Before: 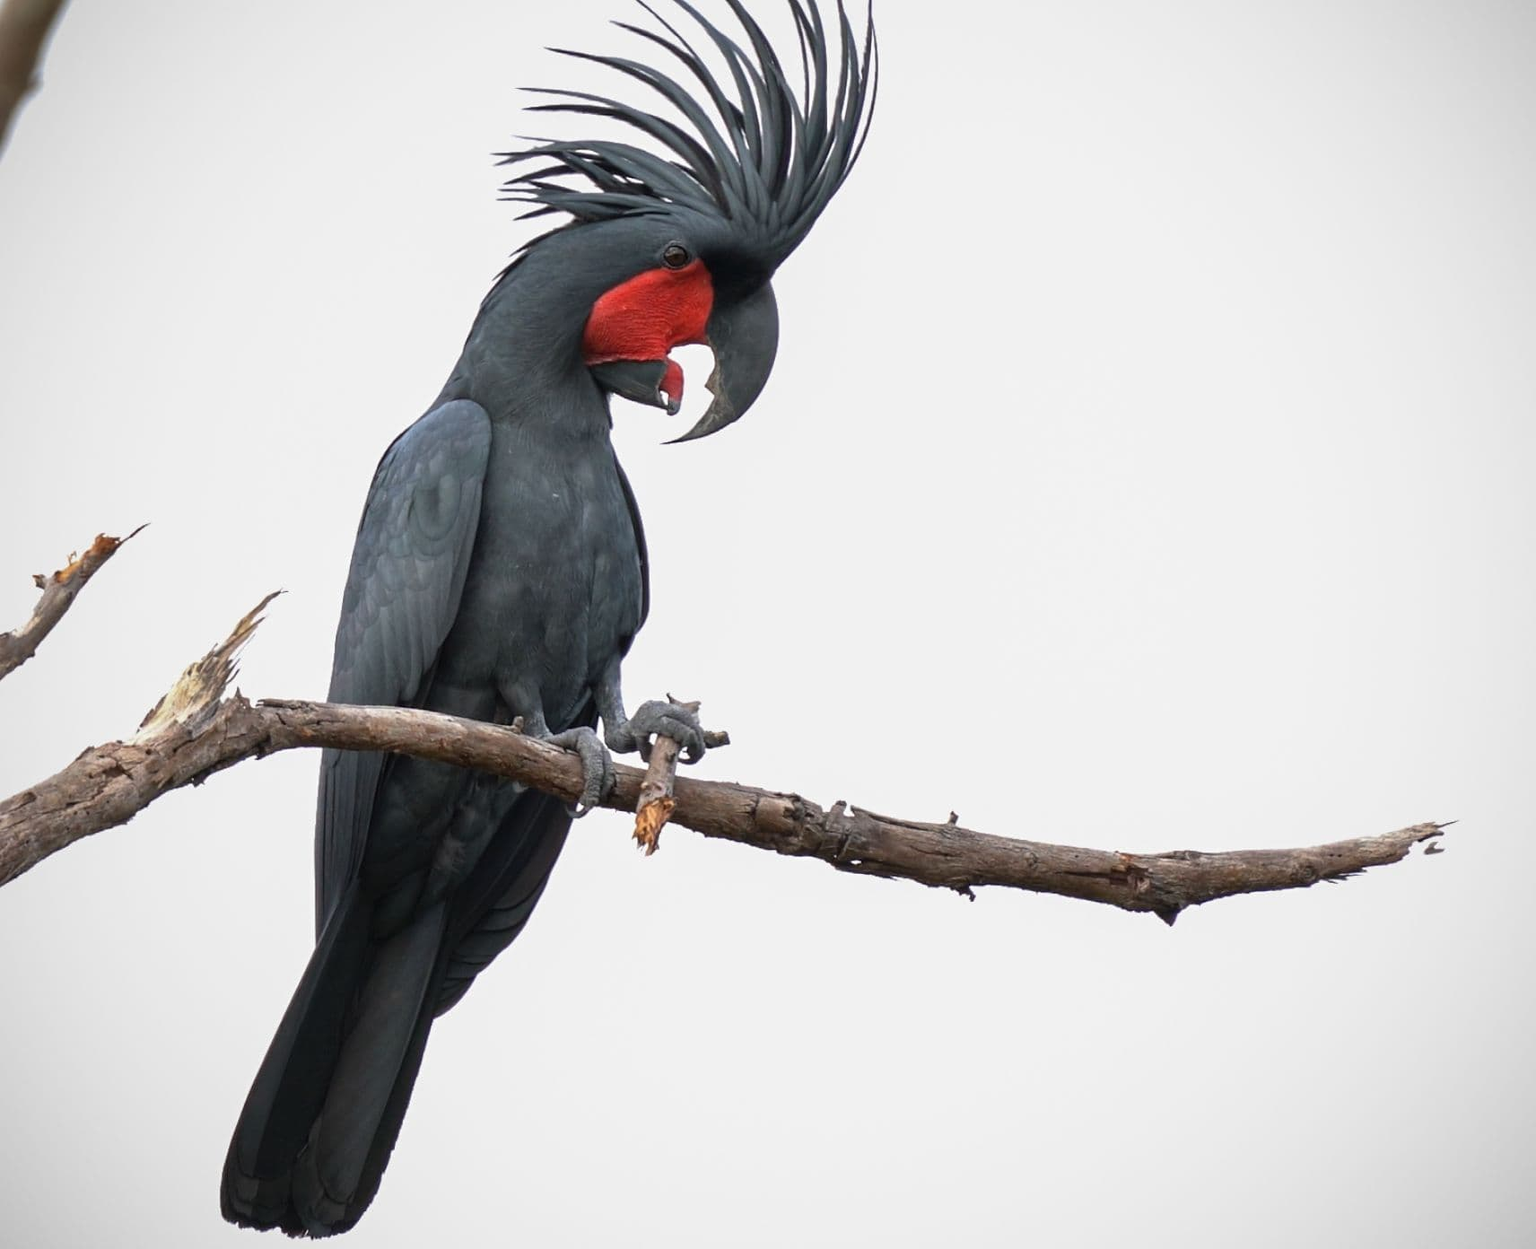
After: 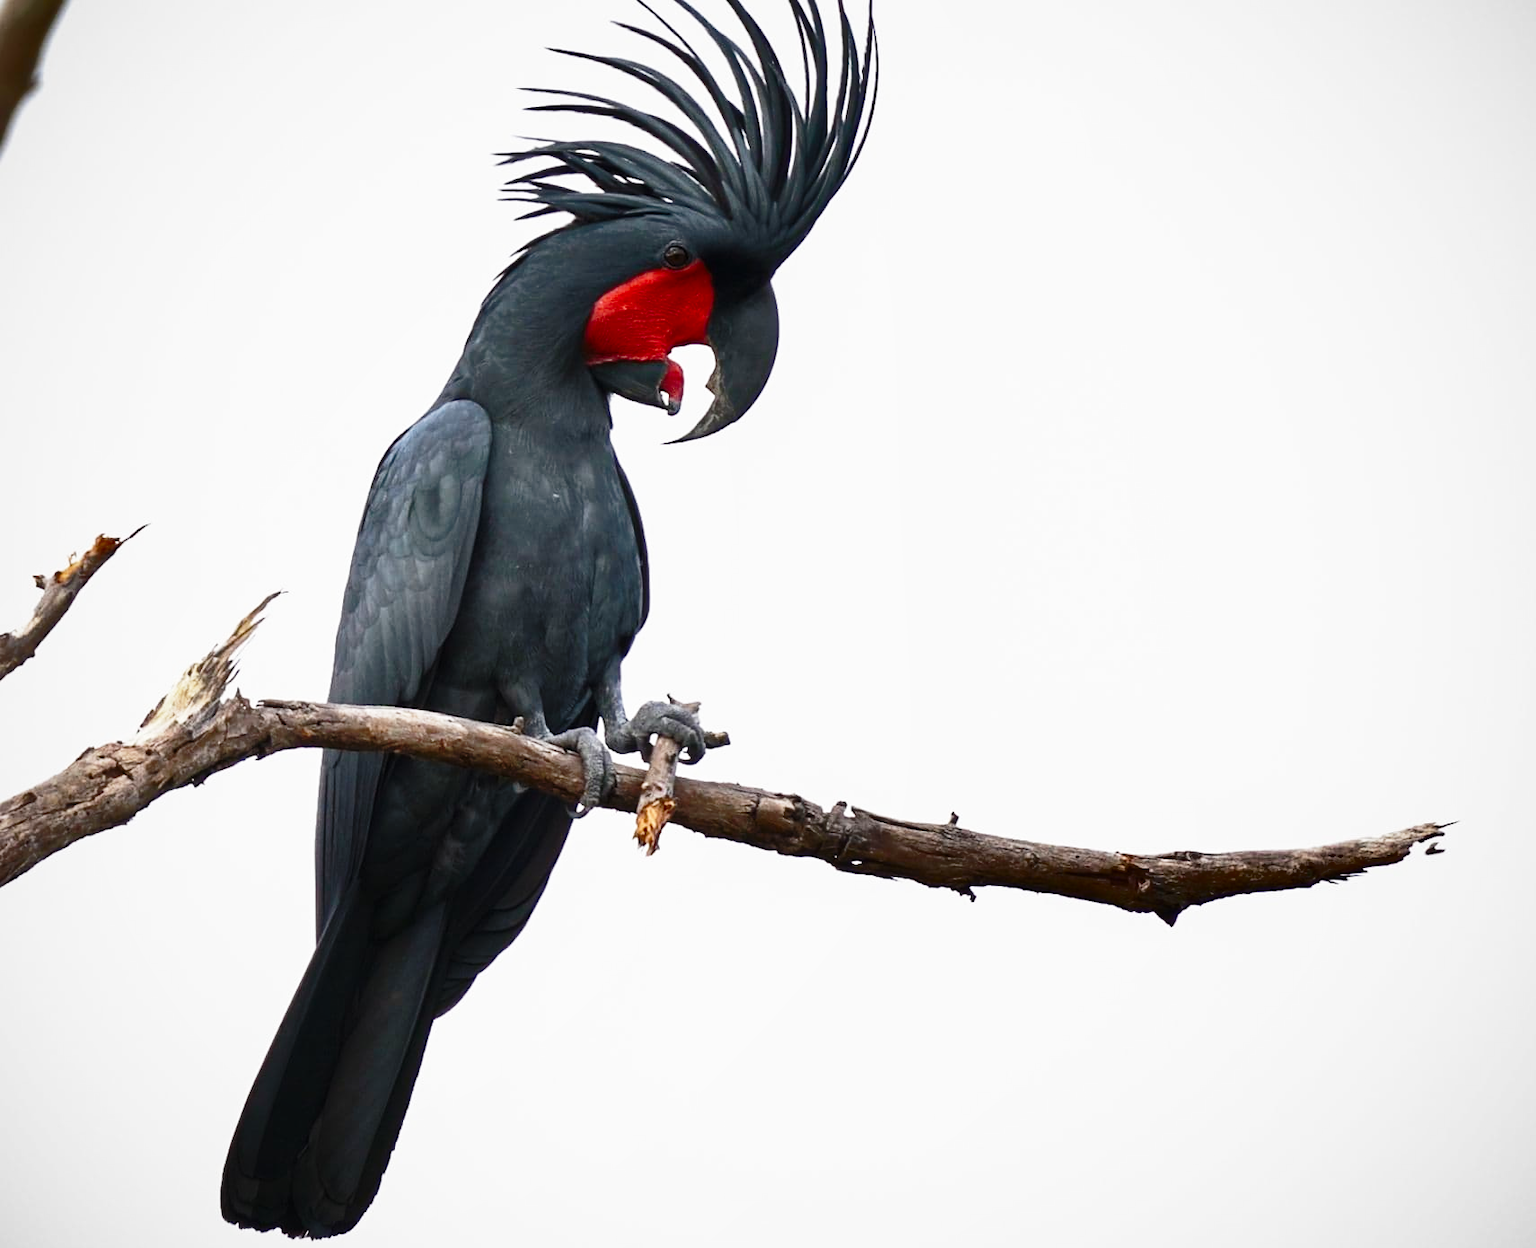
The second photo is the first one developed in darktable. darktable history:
base curve: curves: ch0 [(0, 0) (0.028, 0.03) (0.121, 0.232) (0.46, 0.748) (0.859, 0.968) (1, 1)], preserve colors none
shadows and highlights: radius 337.17, shadows 29.01, soften with gaussian
